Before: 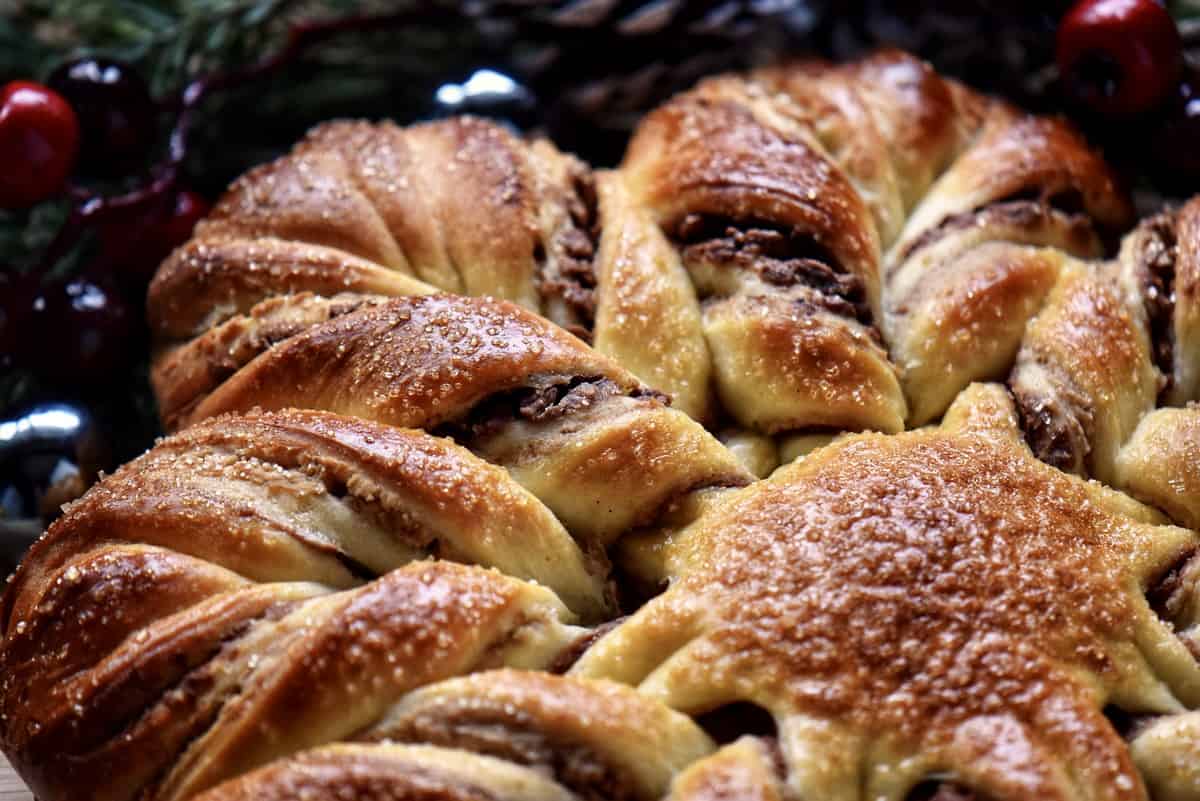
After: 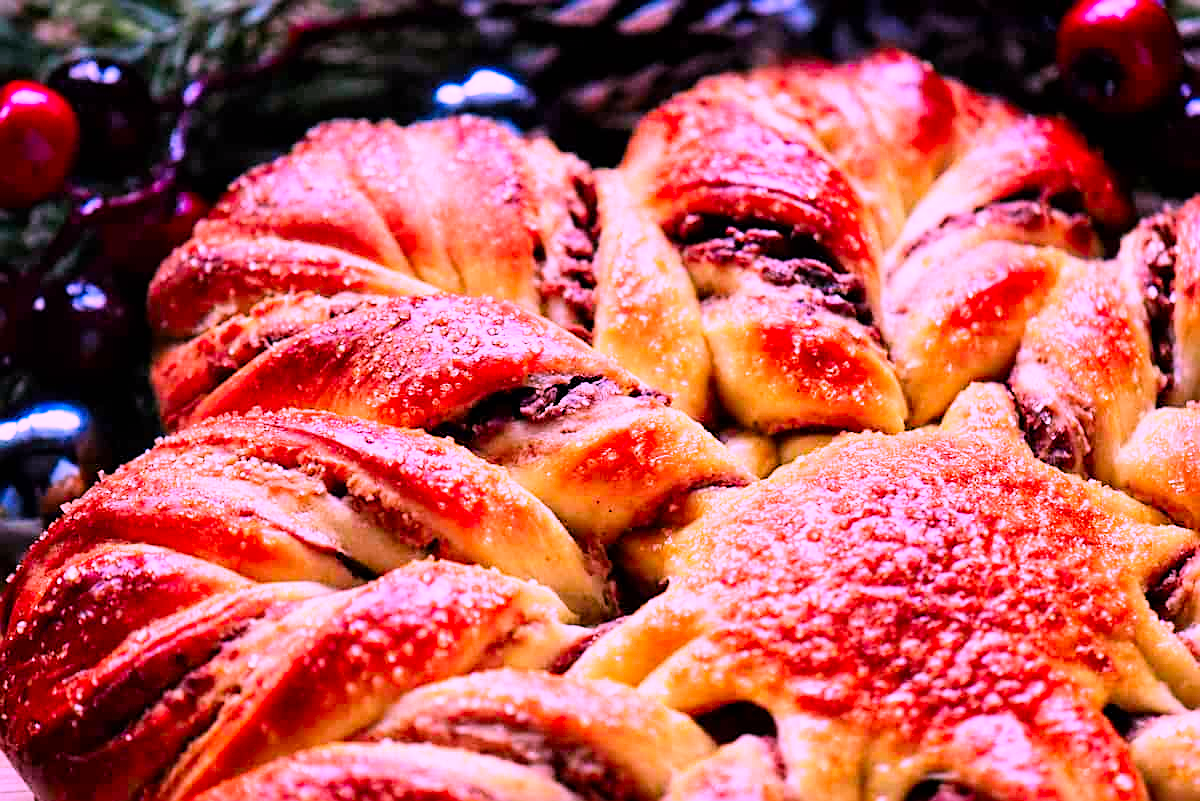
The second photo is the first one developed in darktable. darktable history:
exposure: black level correction 0, exposure 1.5 EV, compensate exposure bias true, compensate highlight preservation false
white balance: red 0.976, blue 1.04
color correction: highlights a* 19.5, highlights b* -11.53, saturation 1.69
filmic rgb: black relative exposure -7.65 EV, white relative exposure 4.56 EV, hardness 3.61, color science v6 (2022)
sharpen: on, module defaults
